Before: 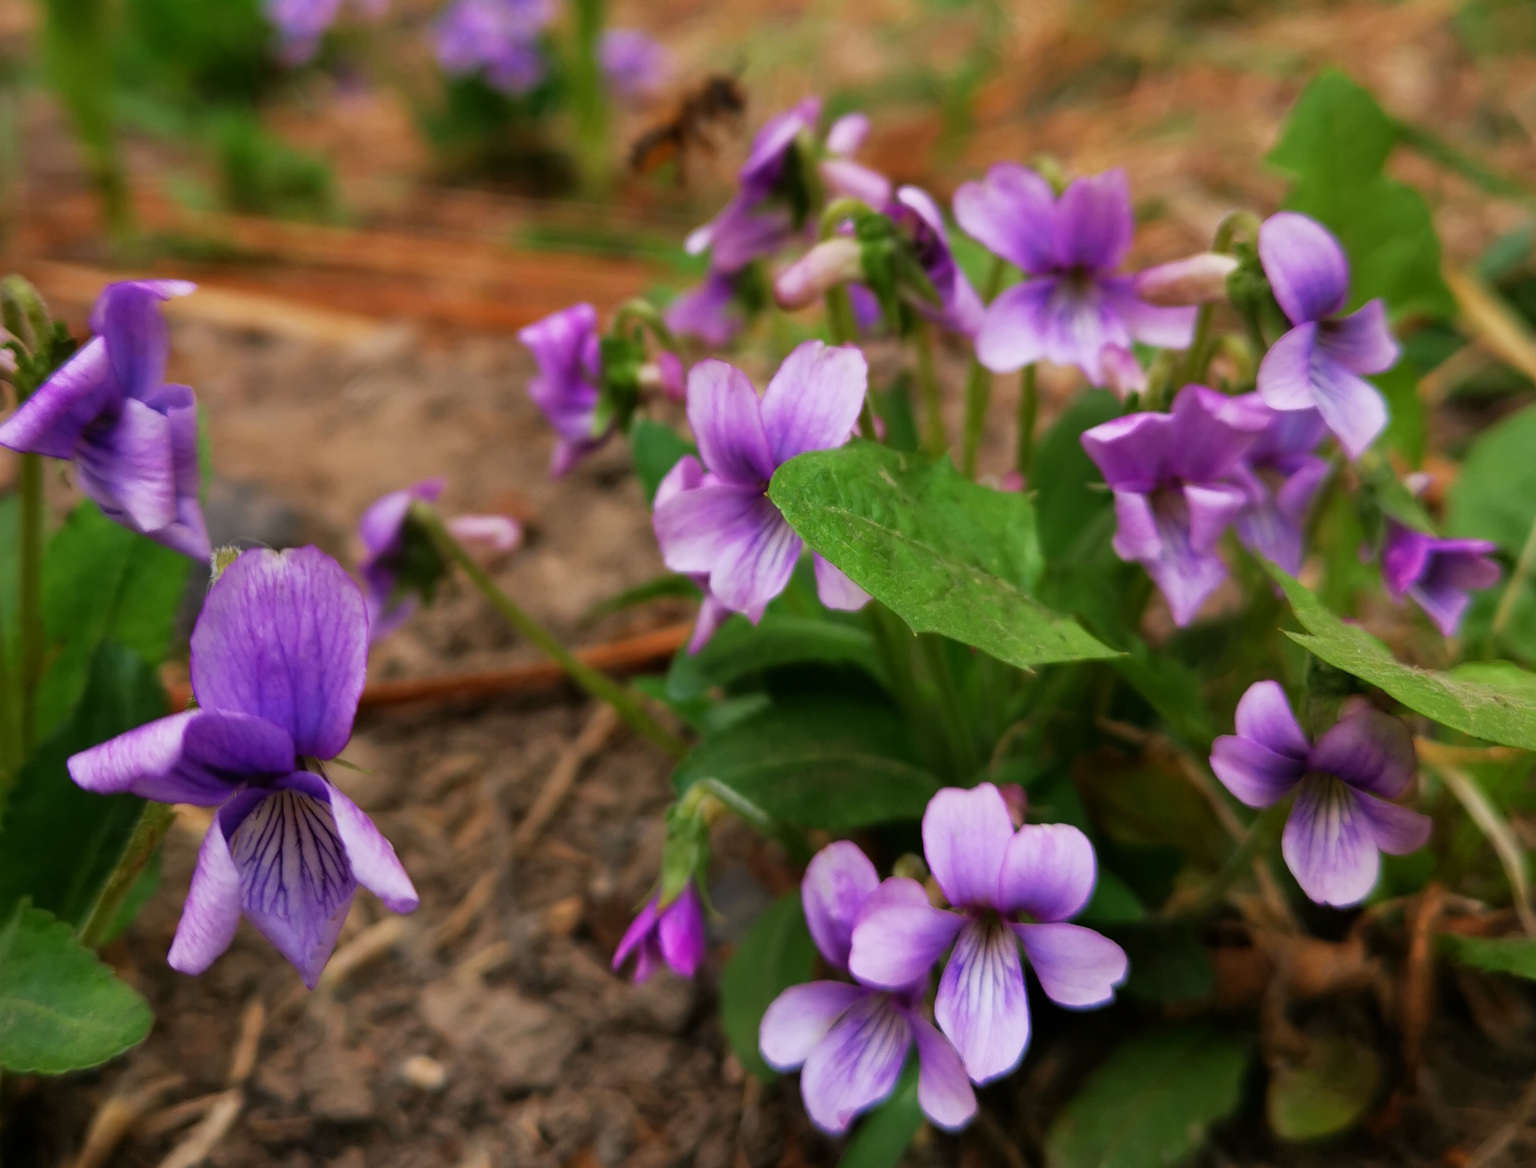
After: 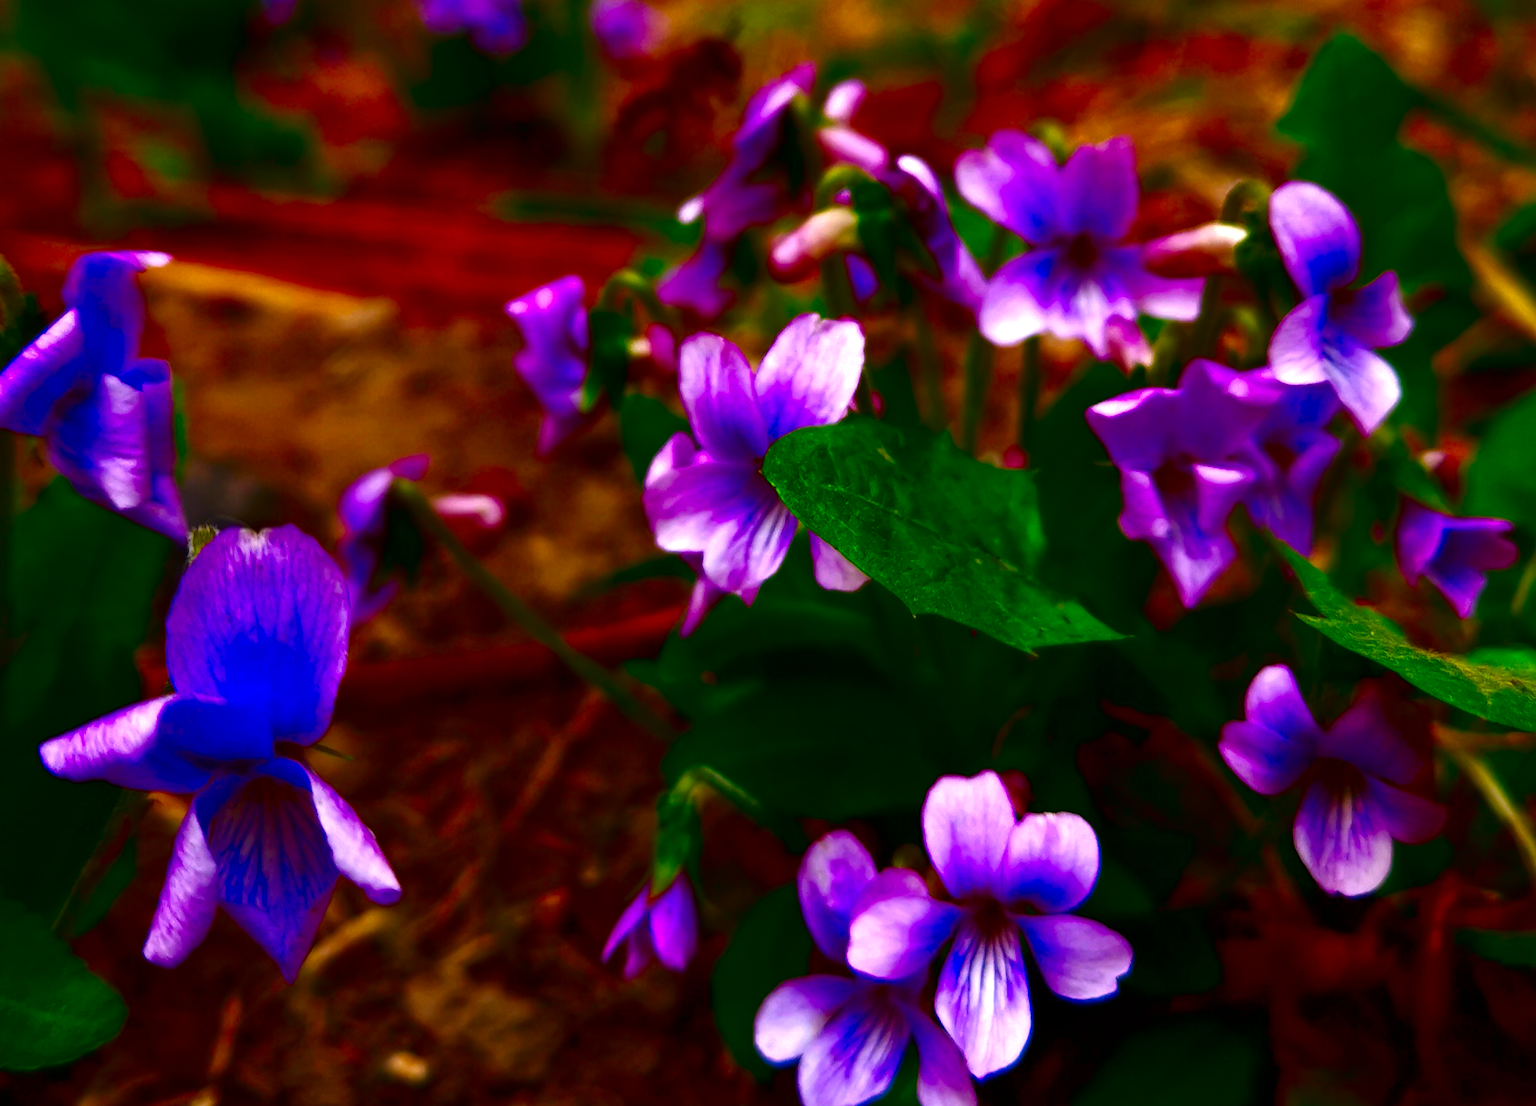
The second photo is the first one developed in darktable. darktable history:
crop: left 1.964%, top 3.251%, right 1.122%, bottom 4.933%
exposure: black level correction 0, exposure 0.7 EV, compensate exposure bias true, compensate highlight preservation false
contrast brightness saturation: brightness -1, saturation 1
